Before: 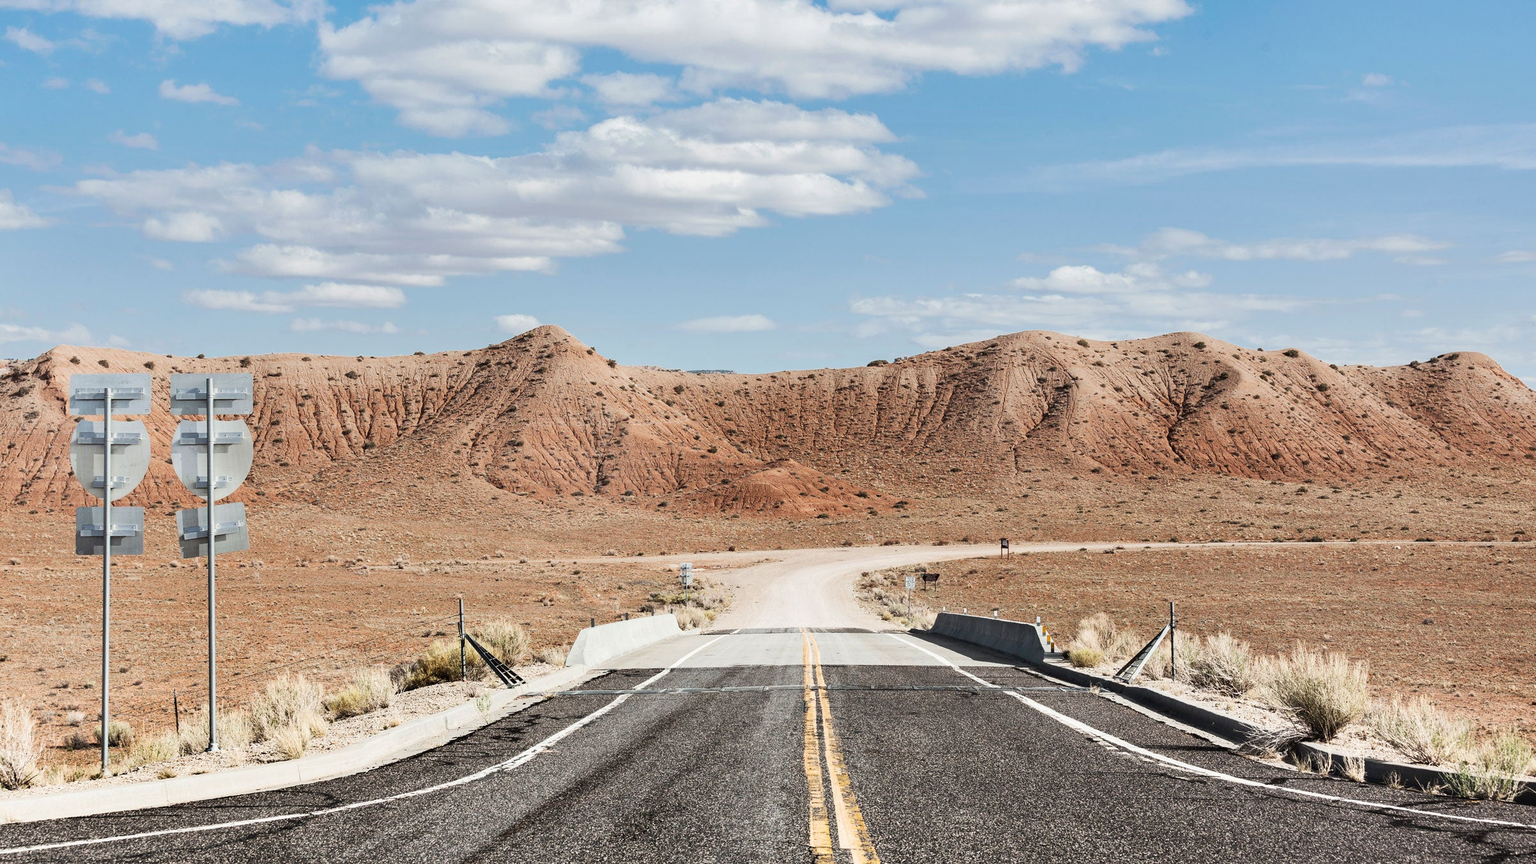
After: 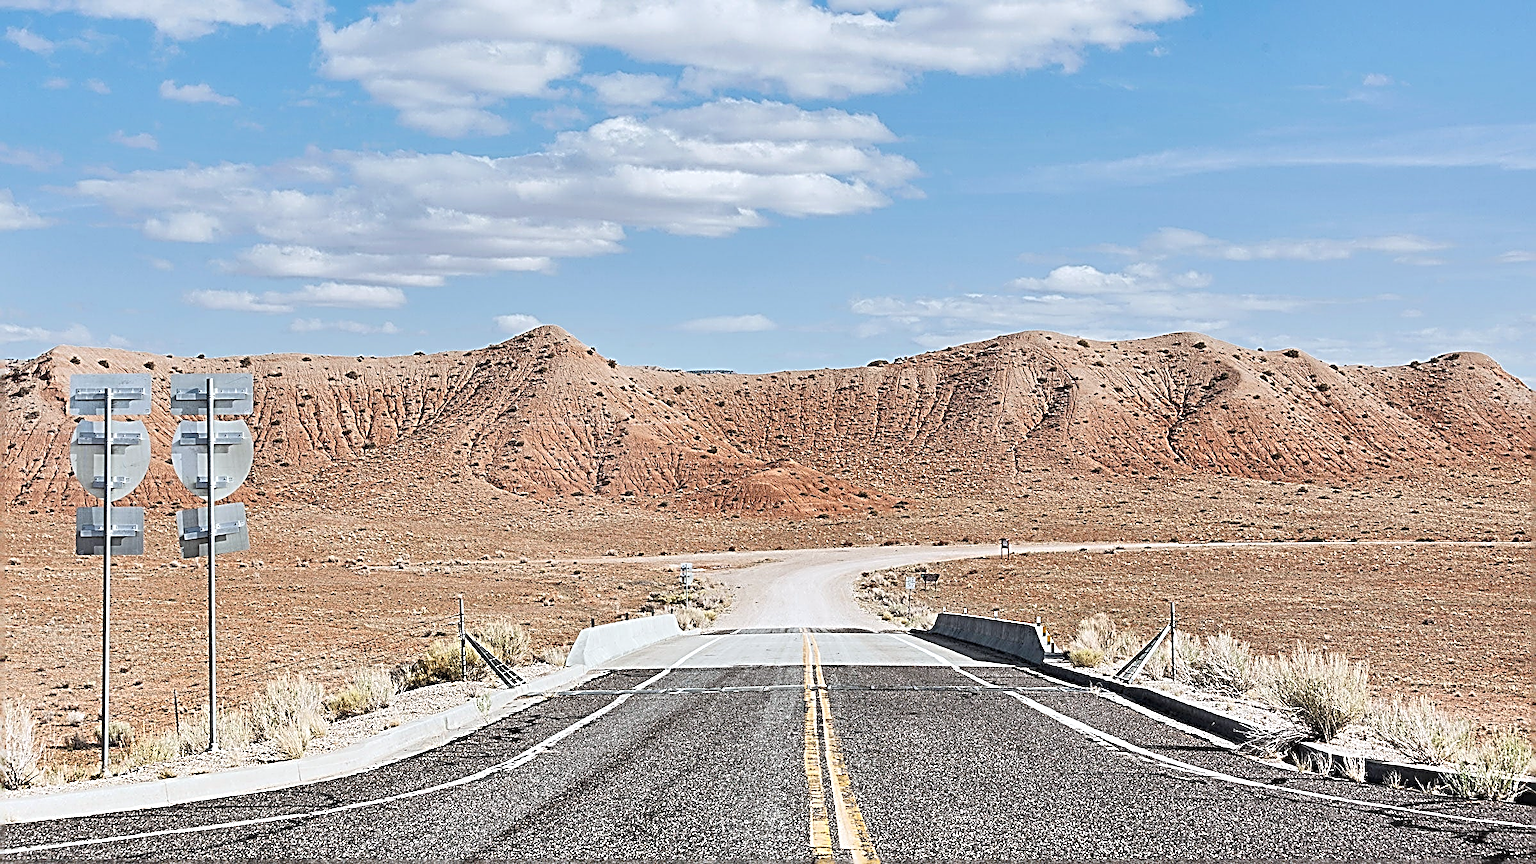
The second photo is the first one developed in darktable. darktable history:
white balance: red 0.976, blue 1.04
base curve: preserve colors none
tone equalizer: -8 EV 0.001 EV, -7 EV -0.004 EV, -6 EV 0.009 EV, -5 EV 0.032 EV, -4 EV 0.276 EV, -3 EV 0.644 EV, -2 EV 0.584 EV, -1 EV 0.187 EV, +0 EV 0.024 EV
sharpen: radius 3.158, amount 1.731
